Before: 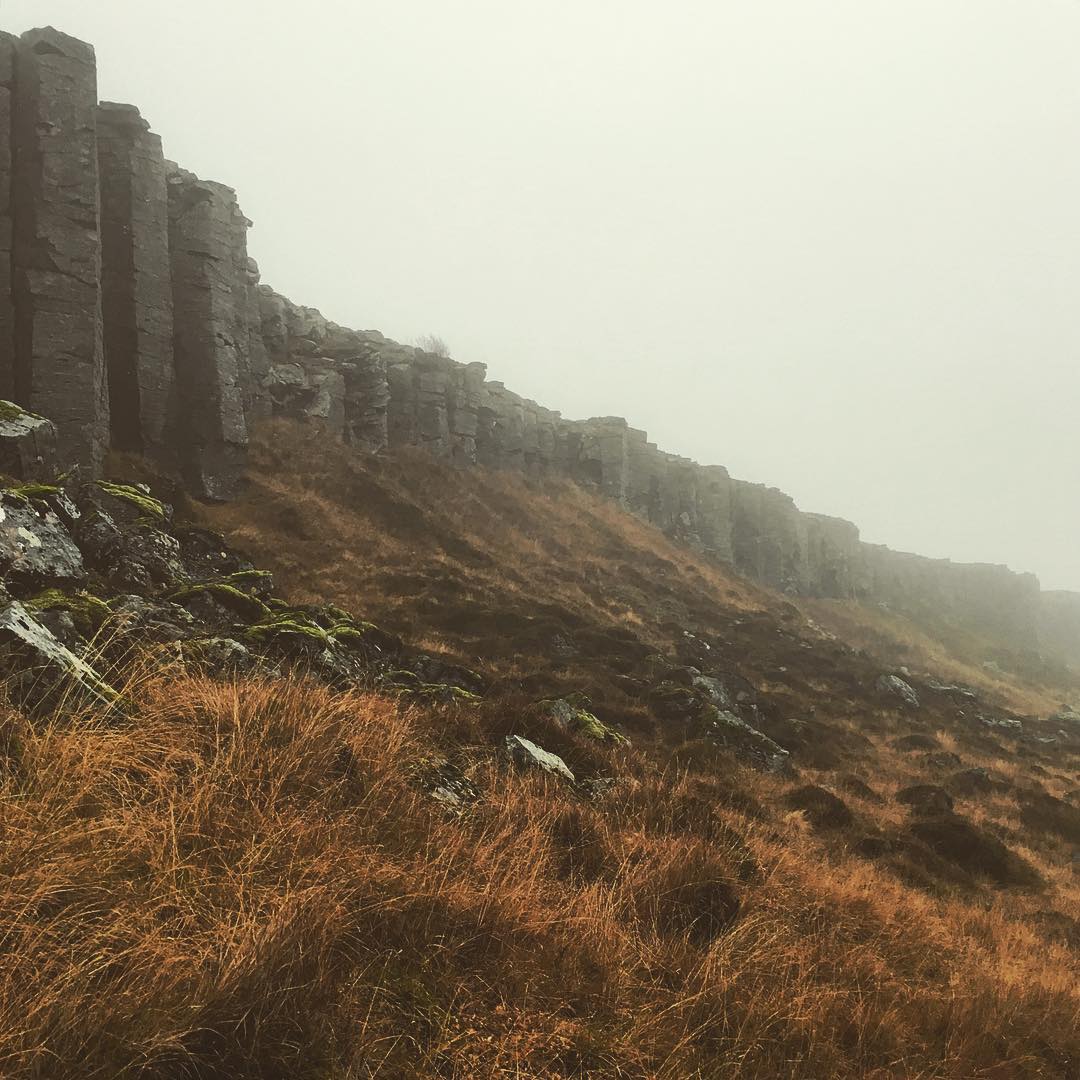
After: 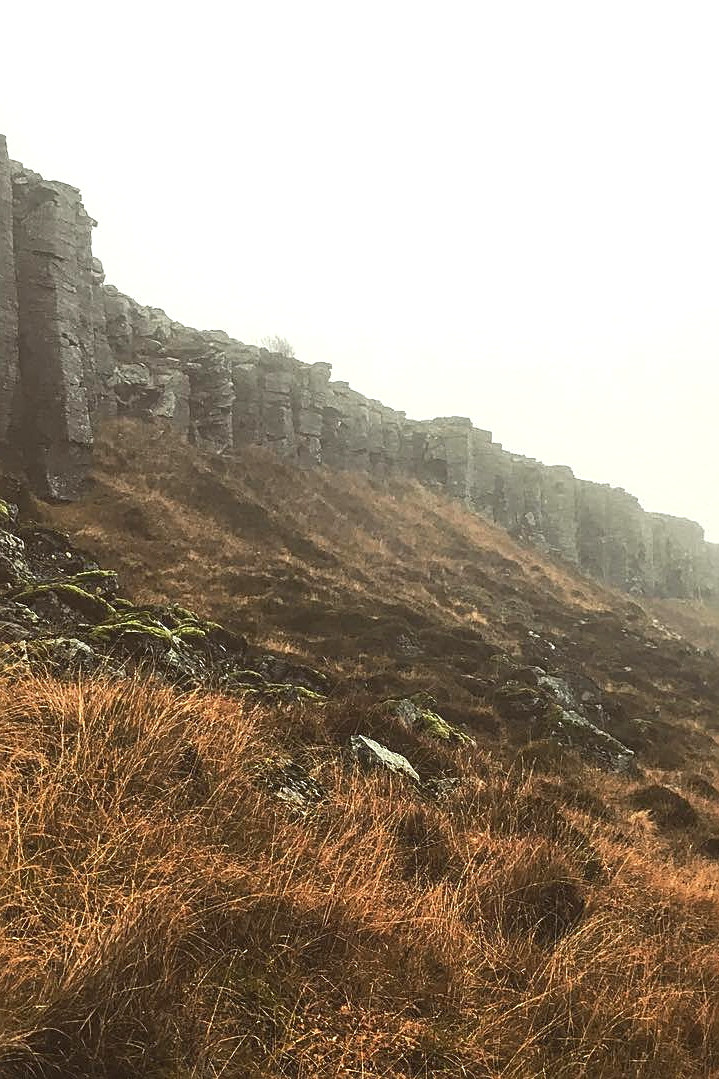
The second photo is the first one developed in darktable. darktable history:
exposure: black level correction 0.001, exposure 0.5 EV, compensate exposure bias true, compensate highlight preservation false
local contrast: on, module defaults
crop and rotate: left 14.385%, right 18.948%
sharpen: on, module defaults
